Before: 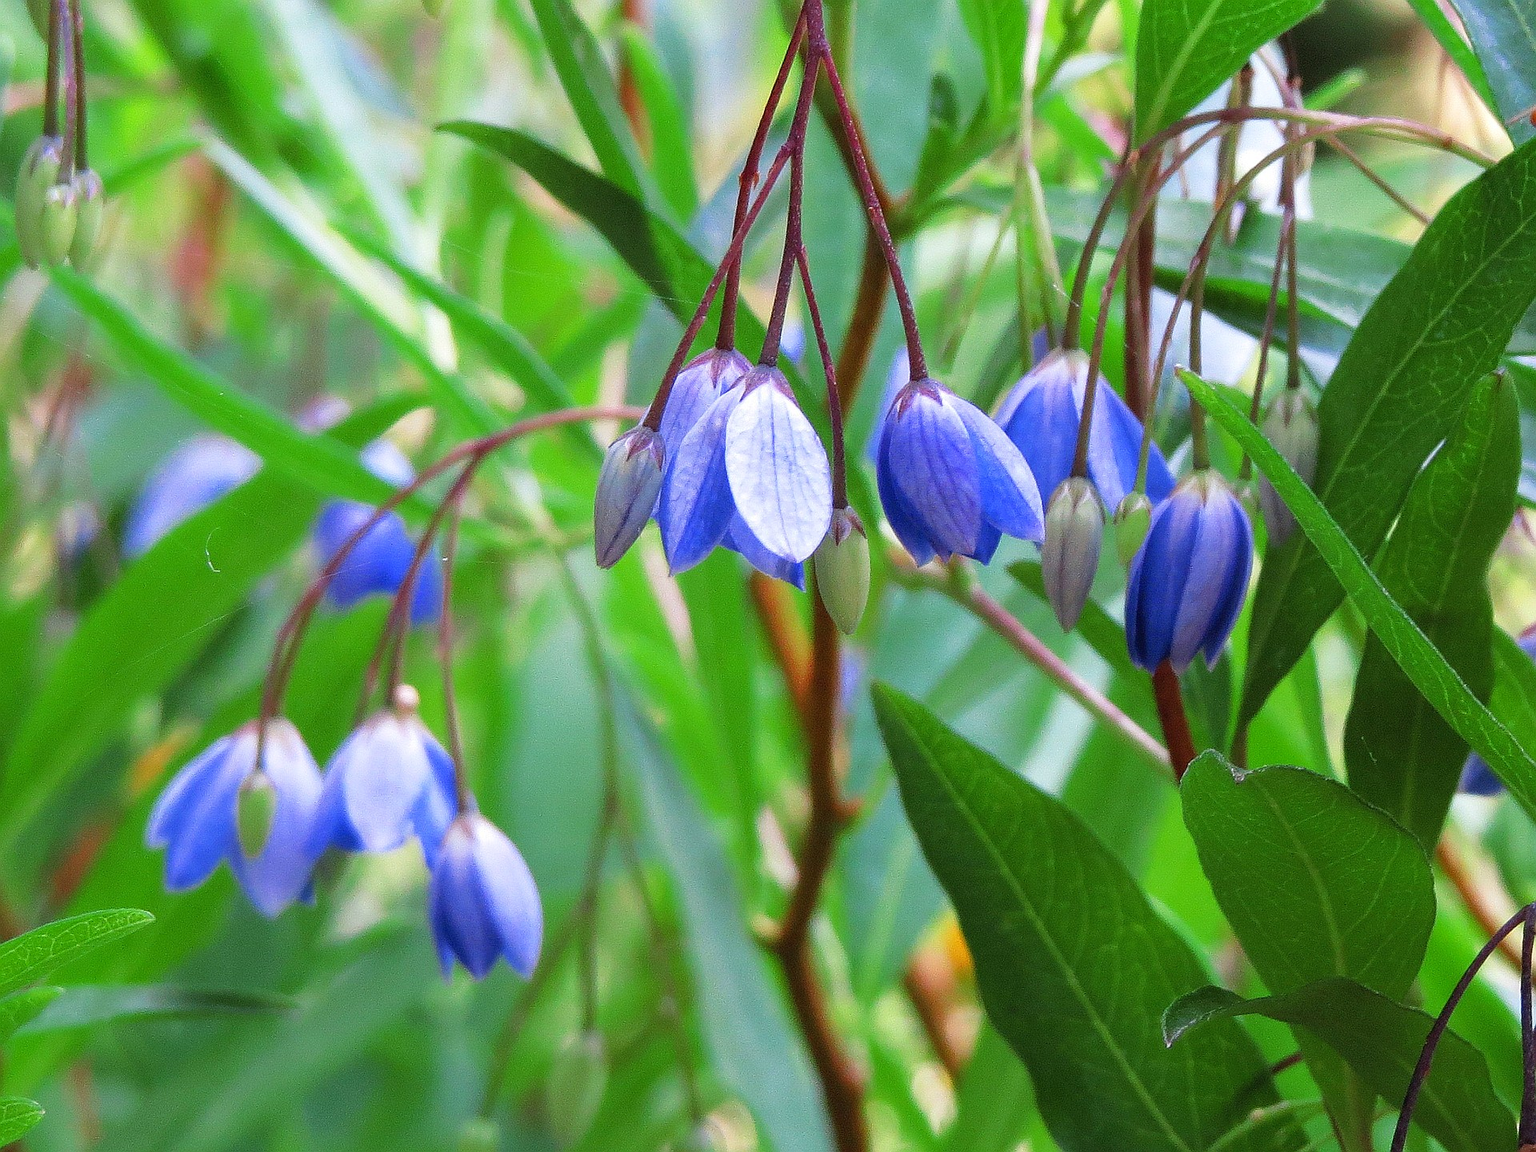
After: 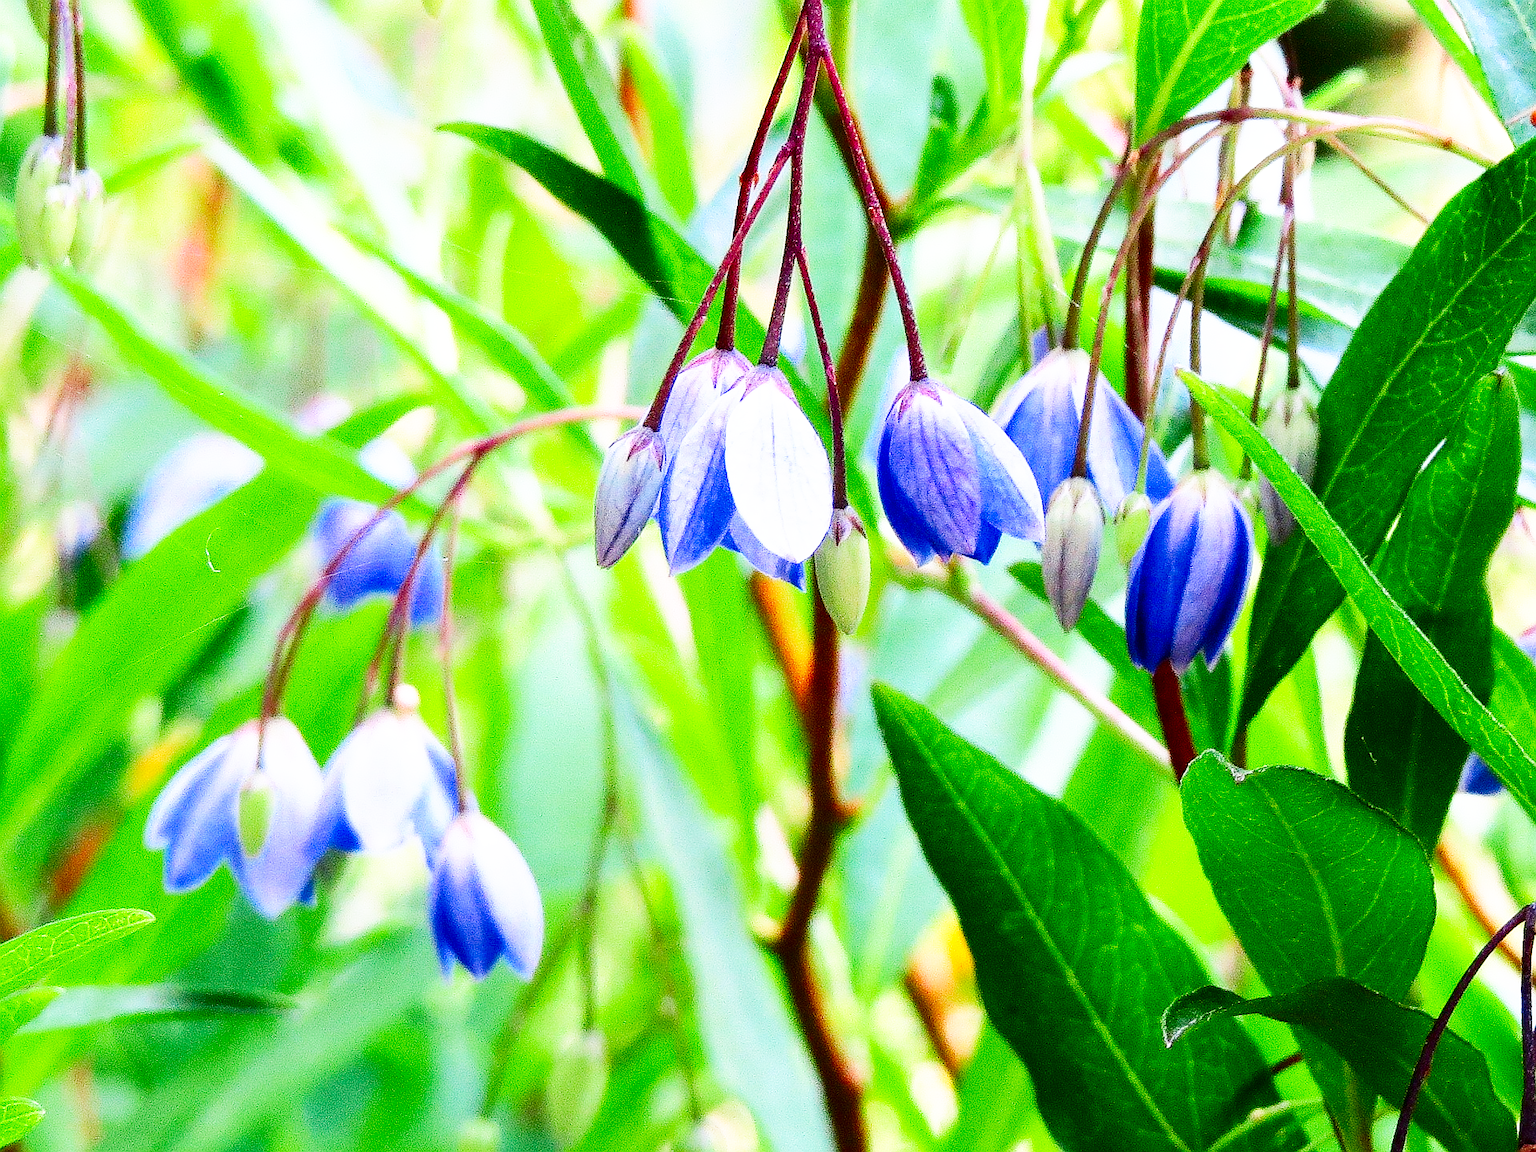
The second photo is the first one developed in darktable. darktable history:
base curve: curves: ch0 [(0, 0) (0.007, 0.004) (0.027, 0.03) (0.046, 0.07) (0.207, 0.54) (0.442, 0.872) (0.673, 0.972) (1, 1)], preserve colors none
contrast brightness saturation: contrast 0.2, brightness -0.11, saturation 0.1
